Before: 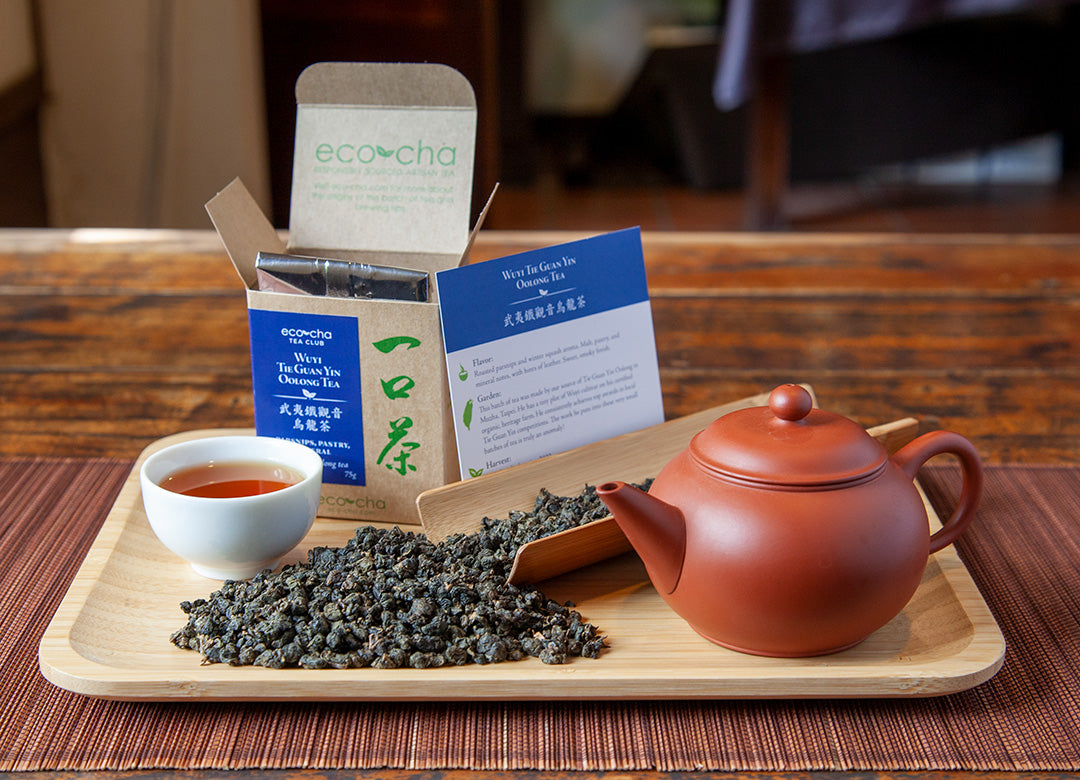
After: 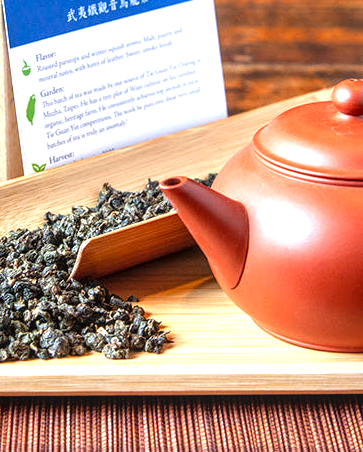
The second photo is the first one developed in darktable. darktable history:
crop: left 40.55%, top 39.136%, right 25.828%, bottom 2.841%
levels: black 0.071%, levels [0, 0.352, 0.703]
local contrast: on, module defaults
